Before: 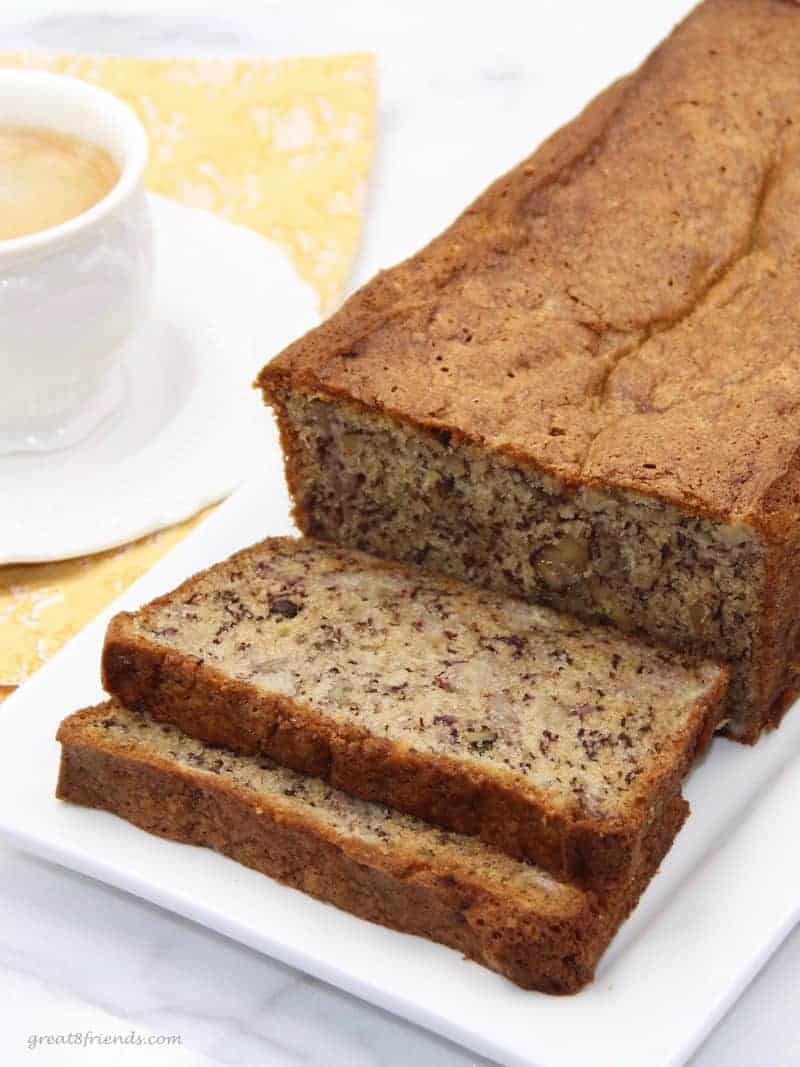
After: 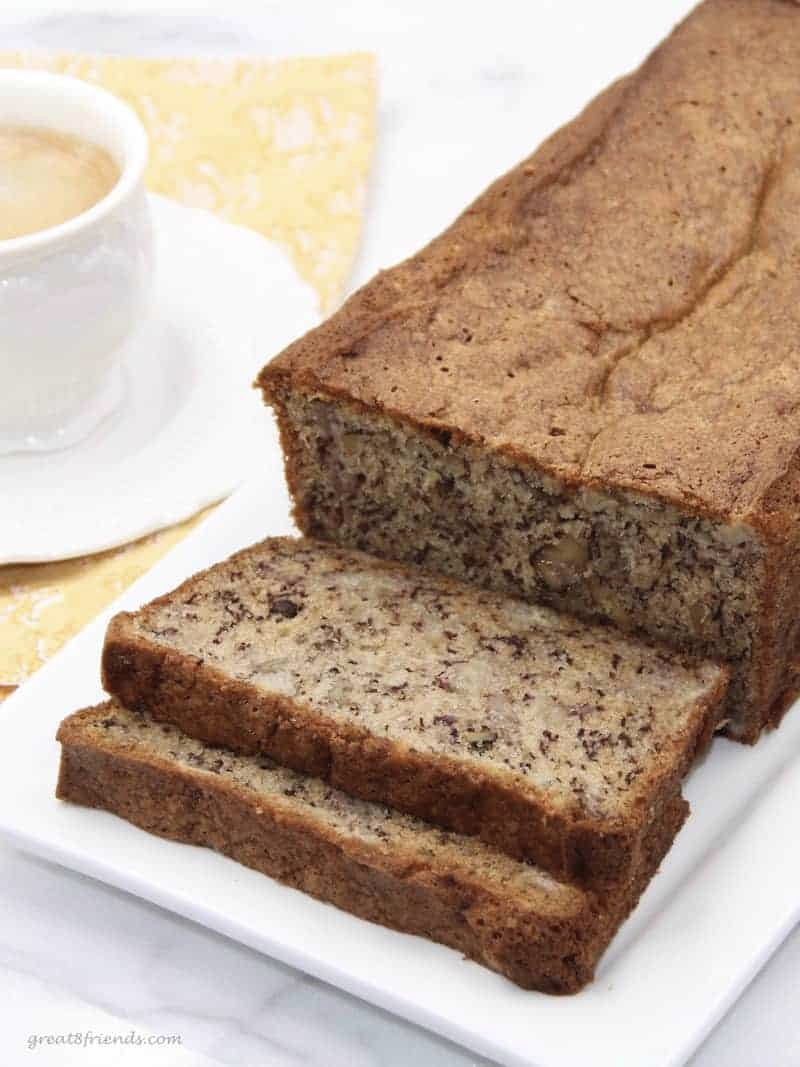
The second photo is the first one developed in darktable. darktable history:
color correction: highlights b* 0.004, saturation 0.778
